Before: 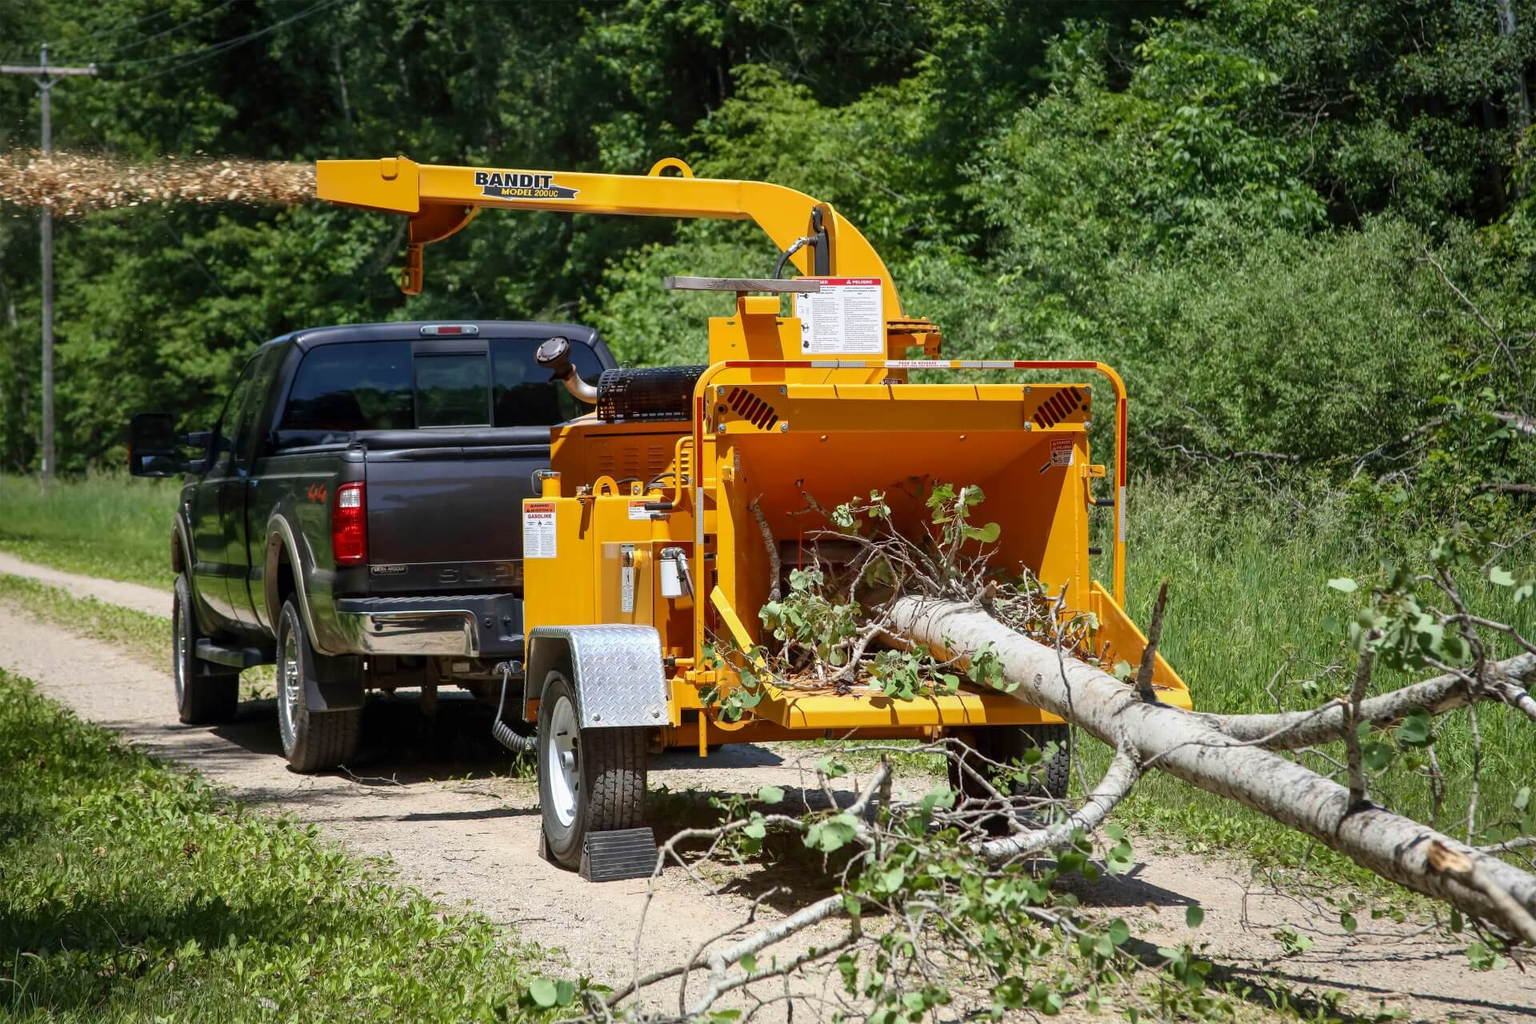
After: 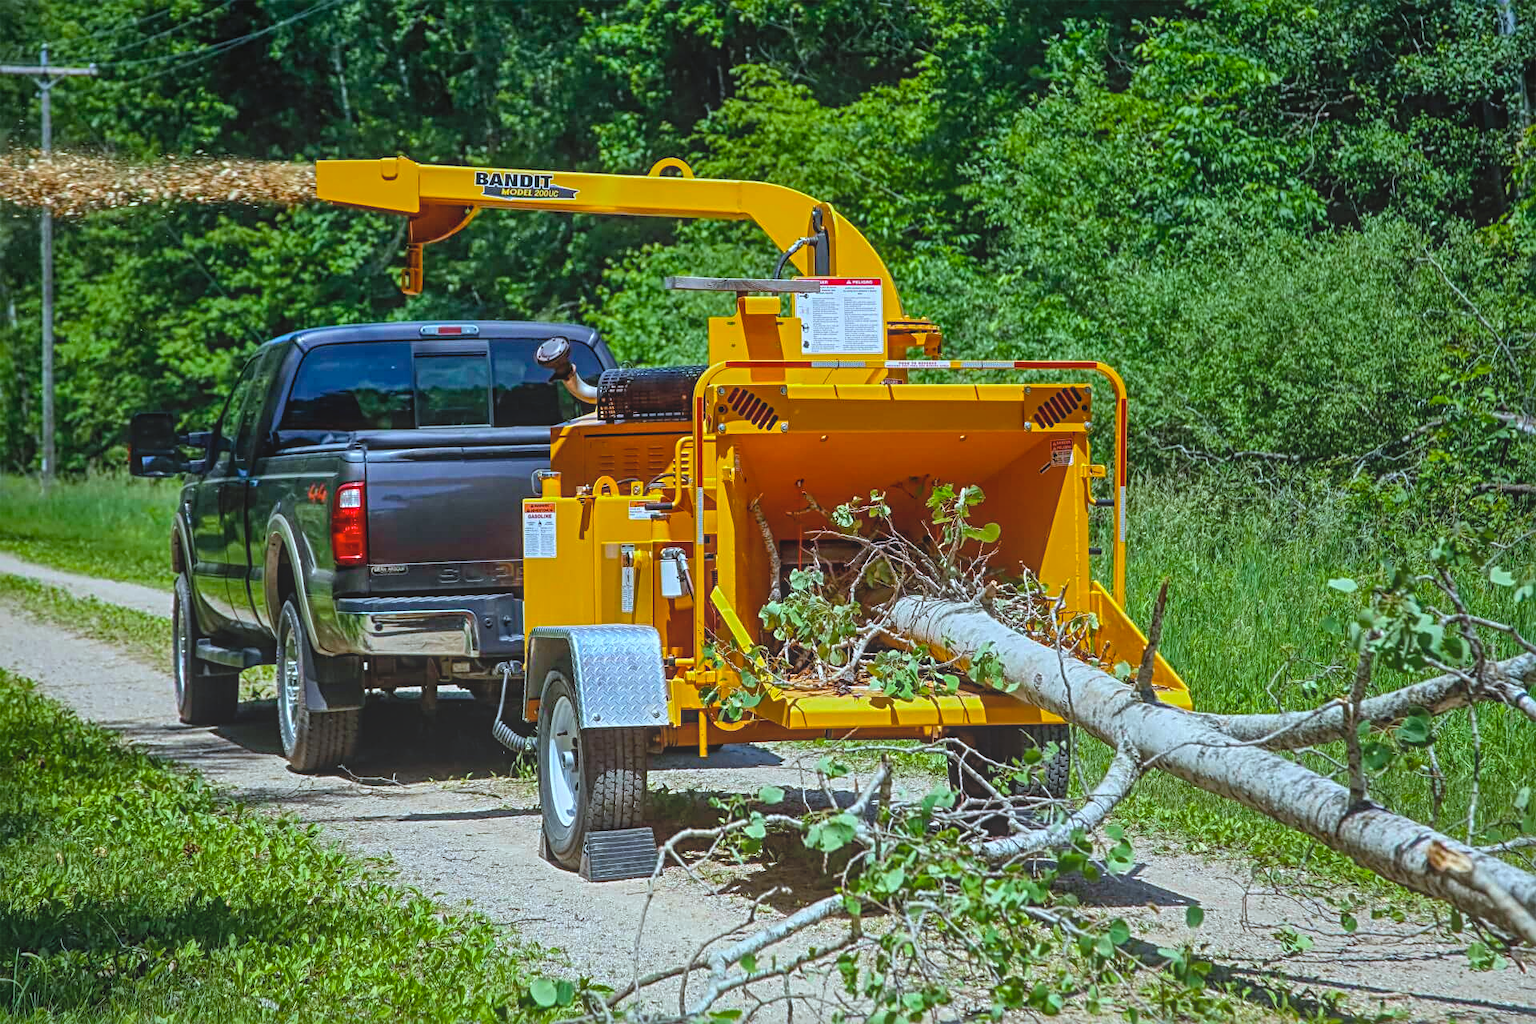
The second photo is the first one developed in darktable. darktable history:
color balance rgb: perceptual saturation grading › global saturation 31.214%, global vibrance 20%
local contrast: highlights 71%, shadows 22%, midtone range 0.196
sharpen: radius 3.981
shadows and highlights: highlights color adjustment 32.45%, soften with gaussian
color calibration: gray › normalize channels true, illuminant F (fluorescent), F source F9 (Cool White Deluxe 4150 K) – high CRI, x 0.374, y 0.373, temperature 4154.29 K, gamut compression 0.007
